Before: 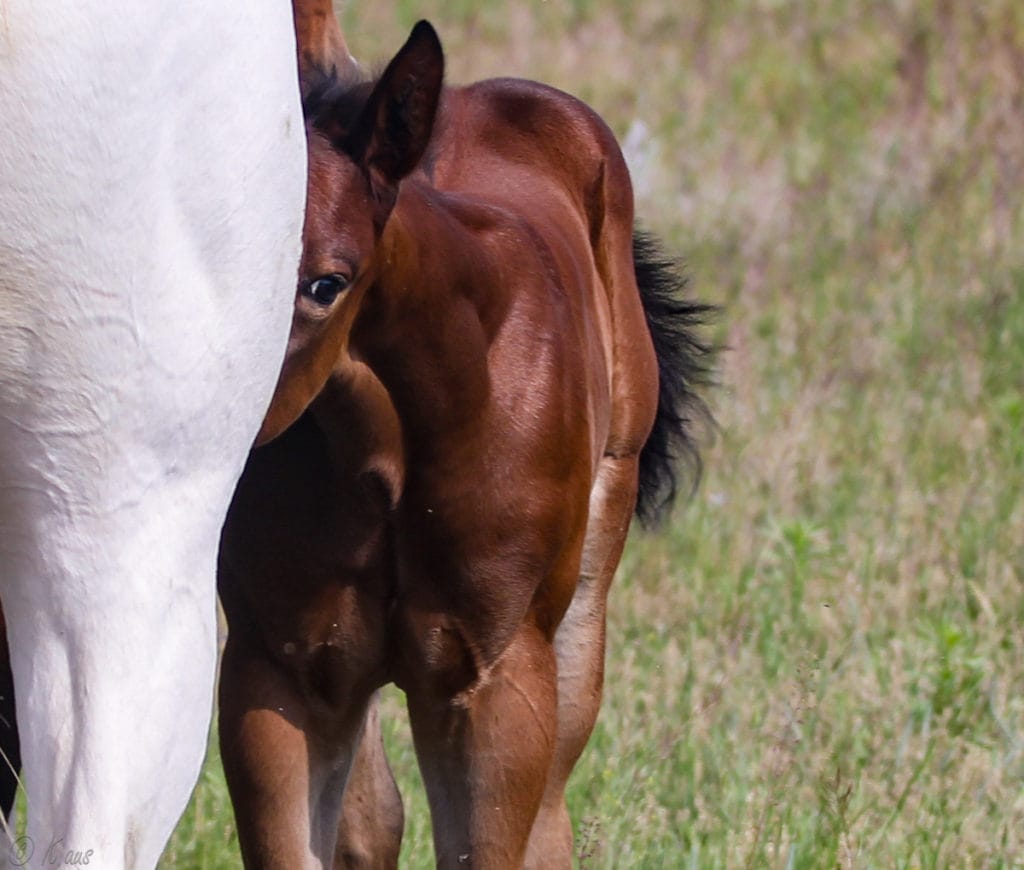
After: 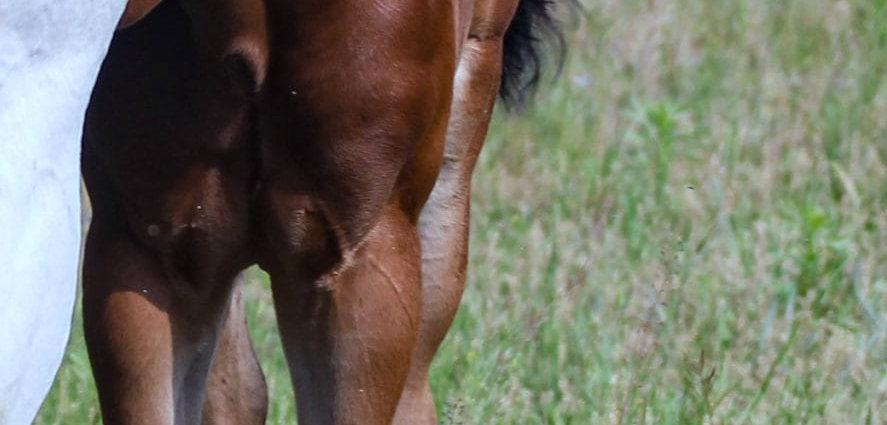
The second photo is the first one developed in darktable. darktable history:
crop and rotate: left 13.306%, top 48.129%, bottom 2.928%
color calibration: illuminant F (fluorescent), F source F9 (Cool White Deluxe 4150 K) – high CRI, x 0.374, y 0.373, temperature 4158.34 K
